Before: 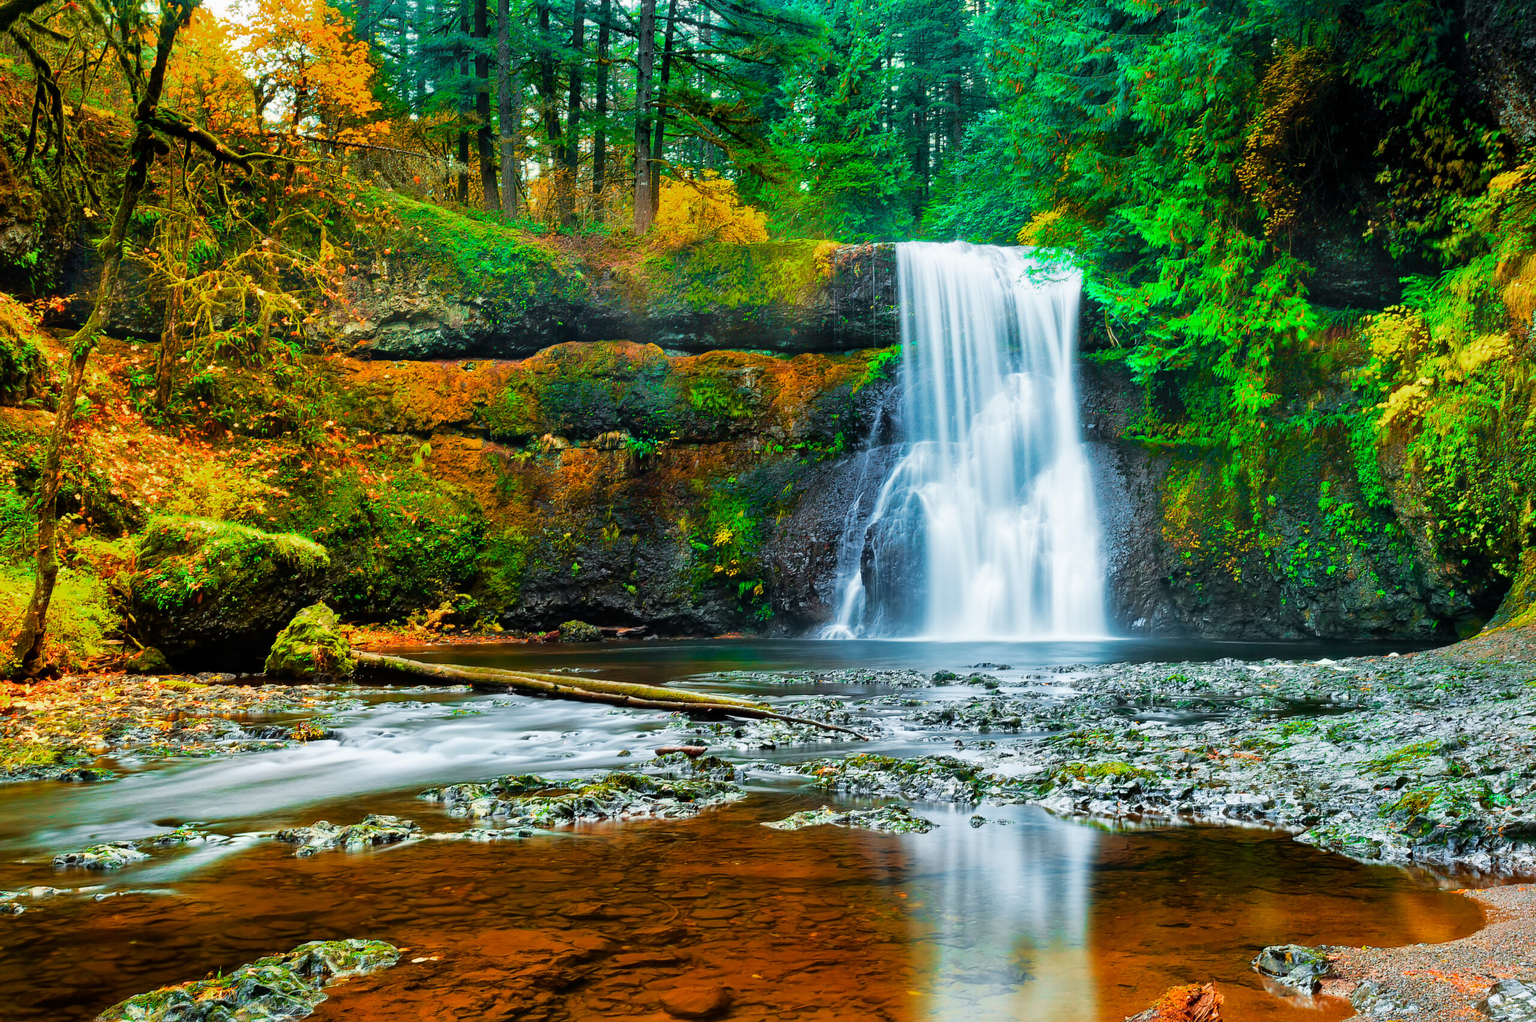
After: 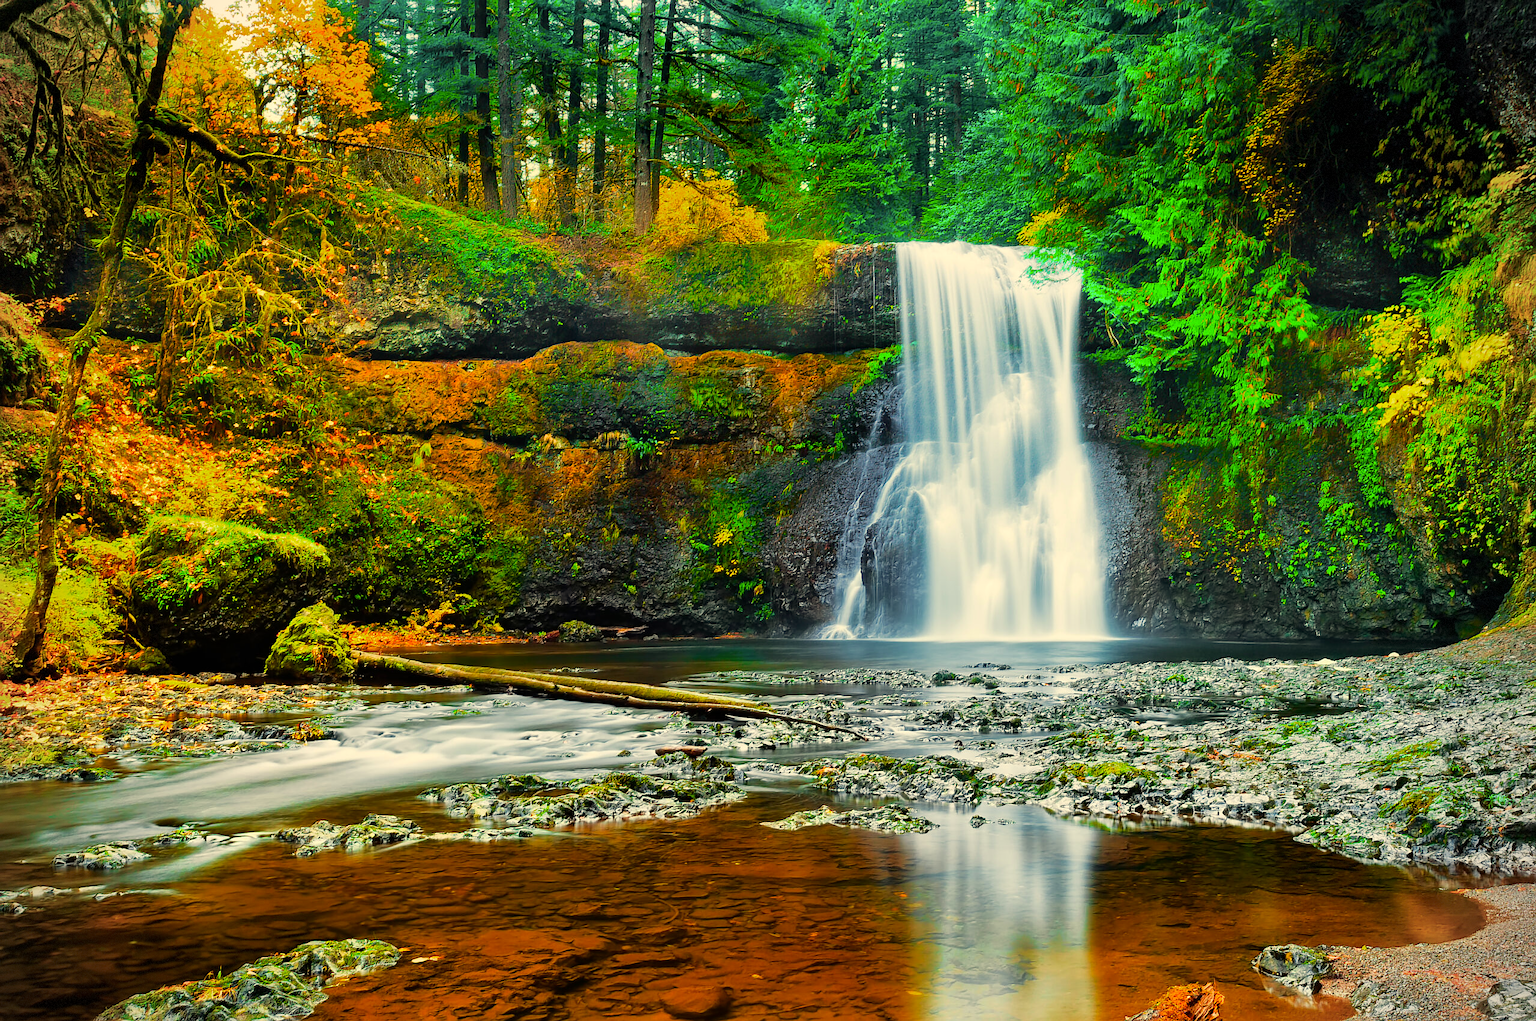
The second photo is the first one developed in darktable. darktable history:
sharpen: radius 1.047
color correction: highlights a* 2.29, highlights b* 23.32
vignetting: fall-off radius 60.95%, dithering 8-bit output
